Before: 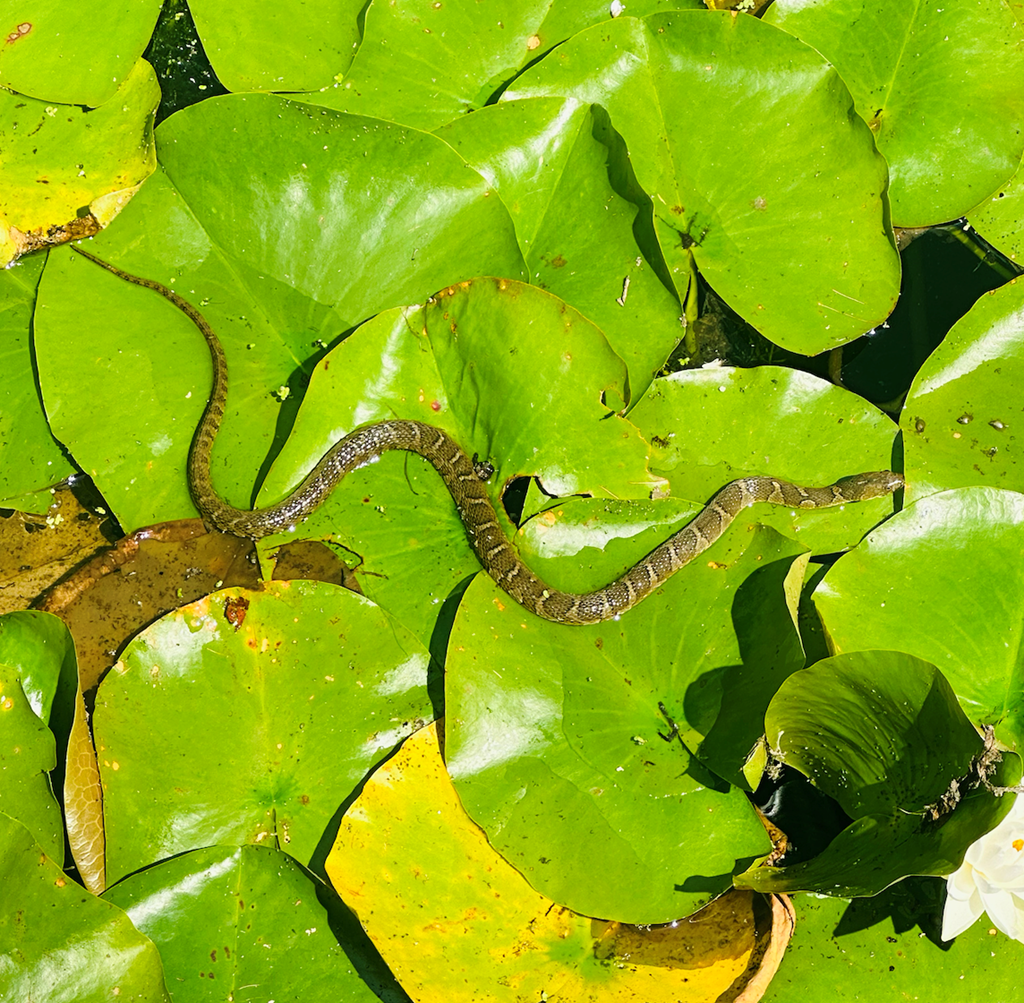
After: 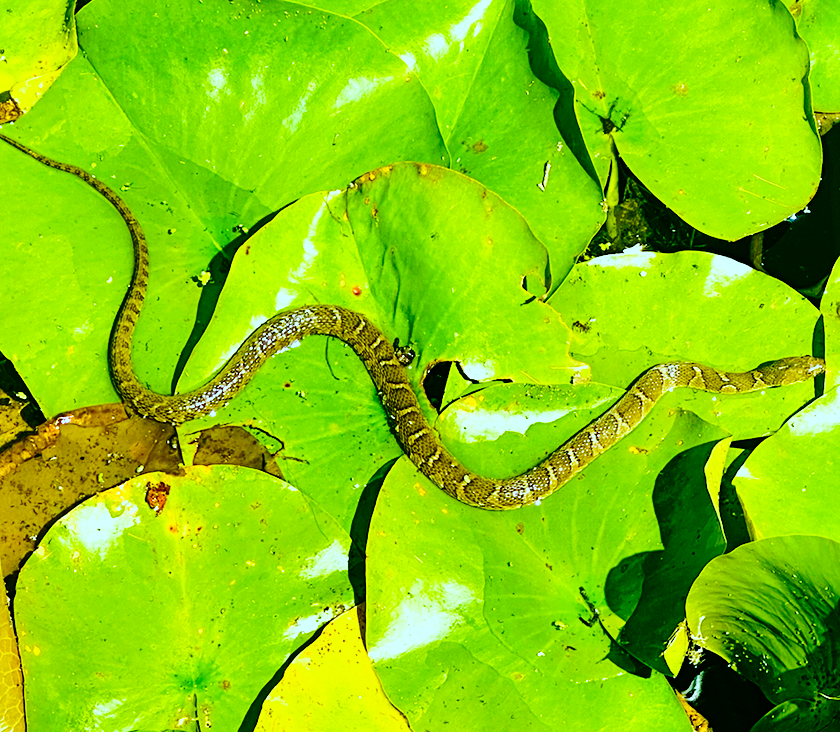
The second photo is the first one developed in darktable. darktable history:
color balance rgb: perceptual saturation grading › global saturation 40.44%, perceptual saturation grading › highlights -25.264%, perceptual saturation grading › mid-tones 35.298%, perceptual saturation grading › shadows 35.691%, global vibrance 34.458%
sharpen: amount 0.208
tone equalizer: -8 EV 0.269 EV, -7 EV 0.444 EV, -6 EV 0.427 EV, -5 EV 0.227 EV, -3 EV -0.246 EV, -2 EV -0.424 EV, -1 EV -0.406 EV, +0 EV -0.224 EV, edges refinement/feathering 500, mask exposure compensation -1.57 EV, preserve details no
color correction: highlights a* -10.37, highlights b* -19.58
shadows and highlights: shadows 22.8, highlights -48.62, soften with gaussian
crop: left 7.74%, top 11.527%, right 10.18%, bottom 15.406%
base curve: curves: ch0 [(0, 0) (0.028, 0.03) (0.121, 0.232) (0.46, 0.748) (0.859, 0.968) (1, 1)], preserve colors none
tone curve: curves: ch0 [(0, 0) (0.003, 0.003) (0.011, 0.005) (0.025, 0.008) (0.044, 0.012) (0.069, 0.02) (0.1, 0.031) (0.136, 0.047) (0.177, 0.088) (0.224, 0.141) (0.277, 0.222) (0.335, 0.32) (0.399, 0.422) (0.468, 0.523) (0.543, 0.621) (0.623, 0.715) (0.709, 0.796) (0.801, 0.88) (0.898, 0.962) (1, 1)], color space Lab, independent channels, preserve colors none
